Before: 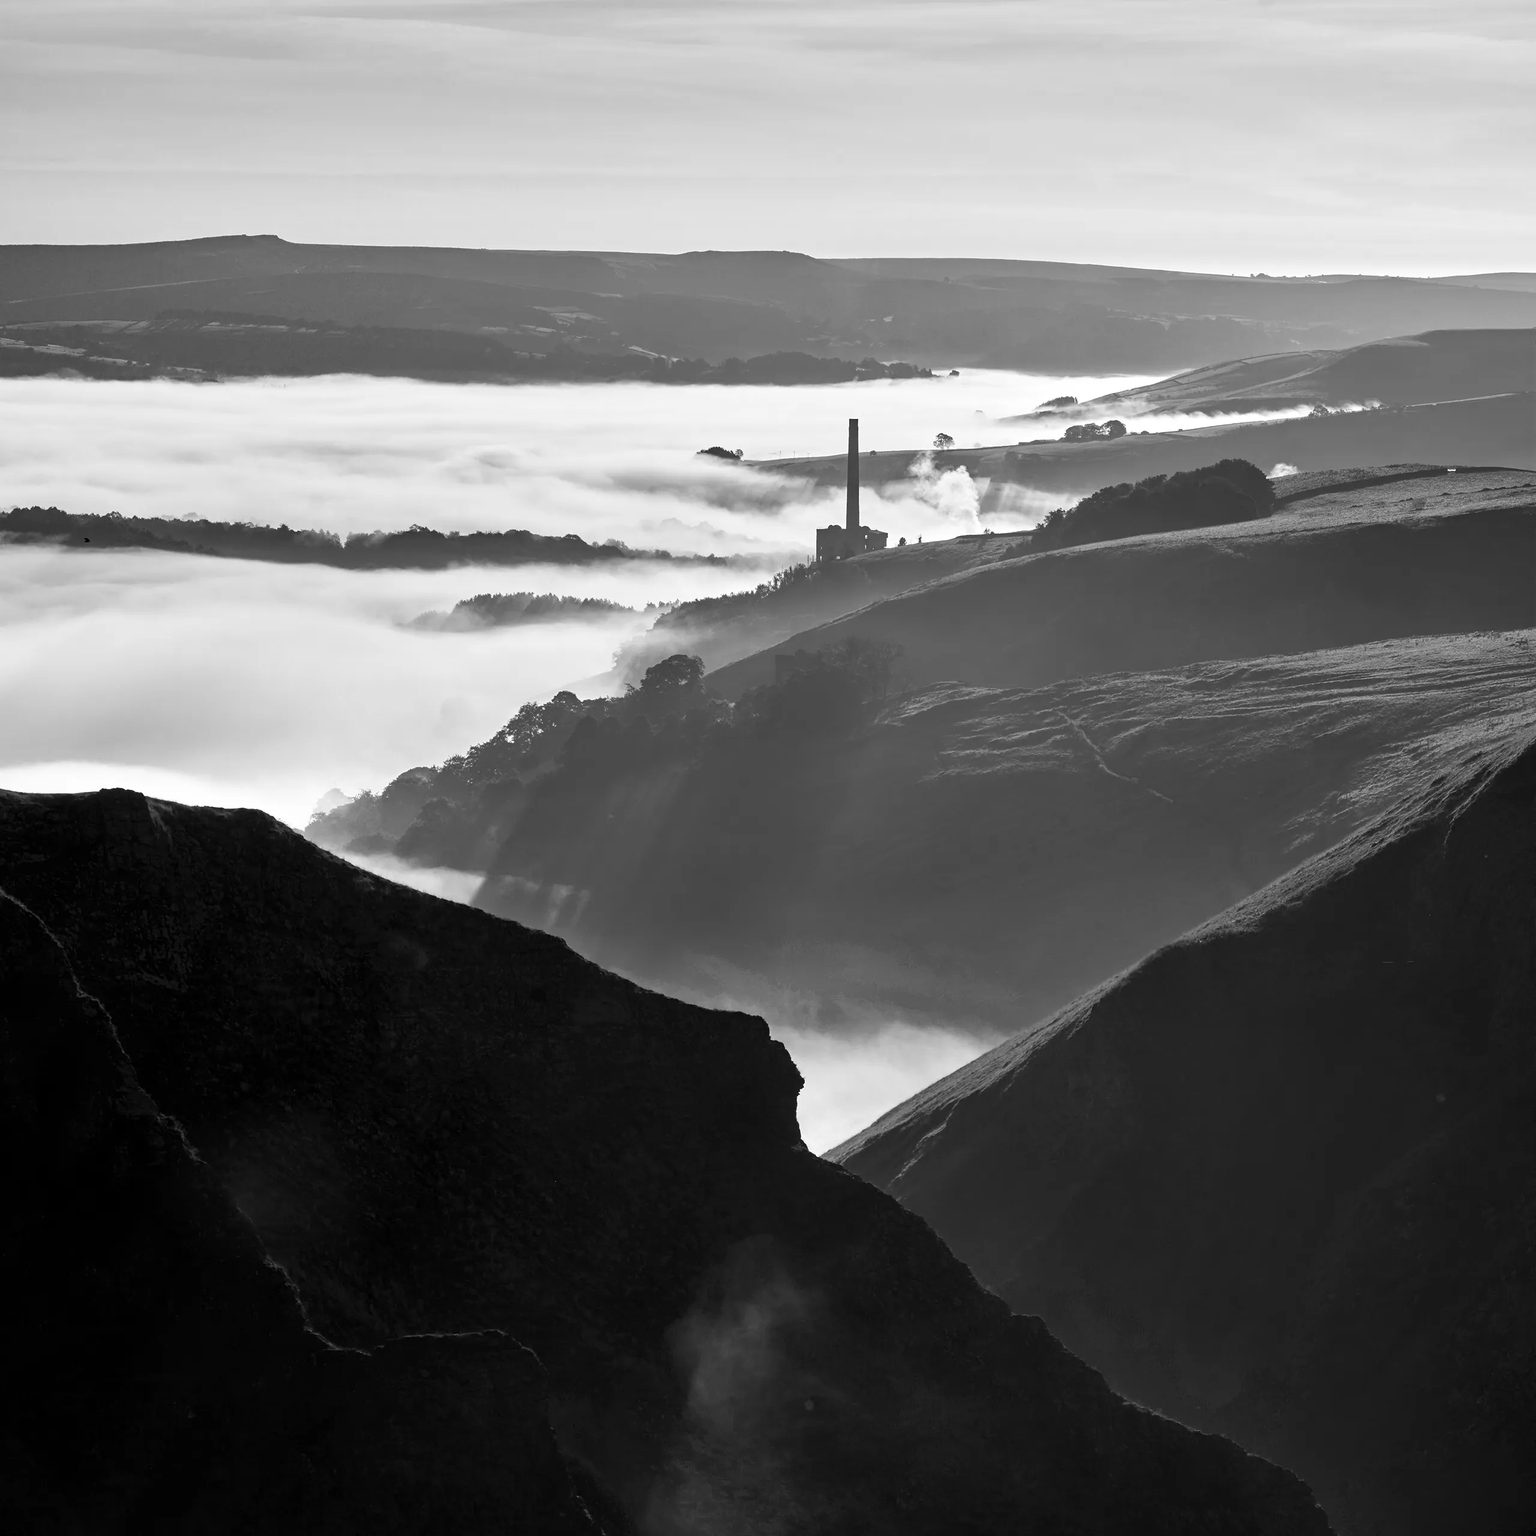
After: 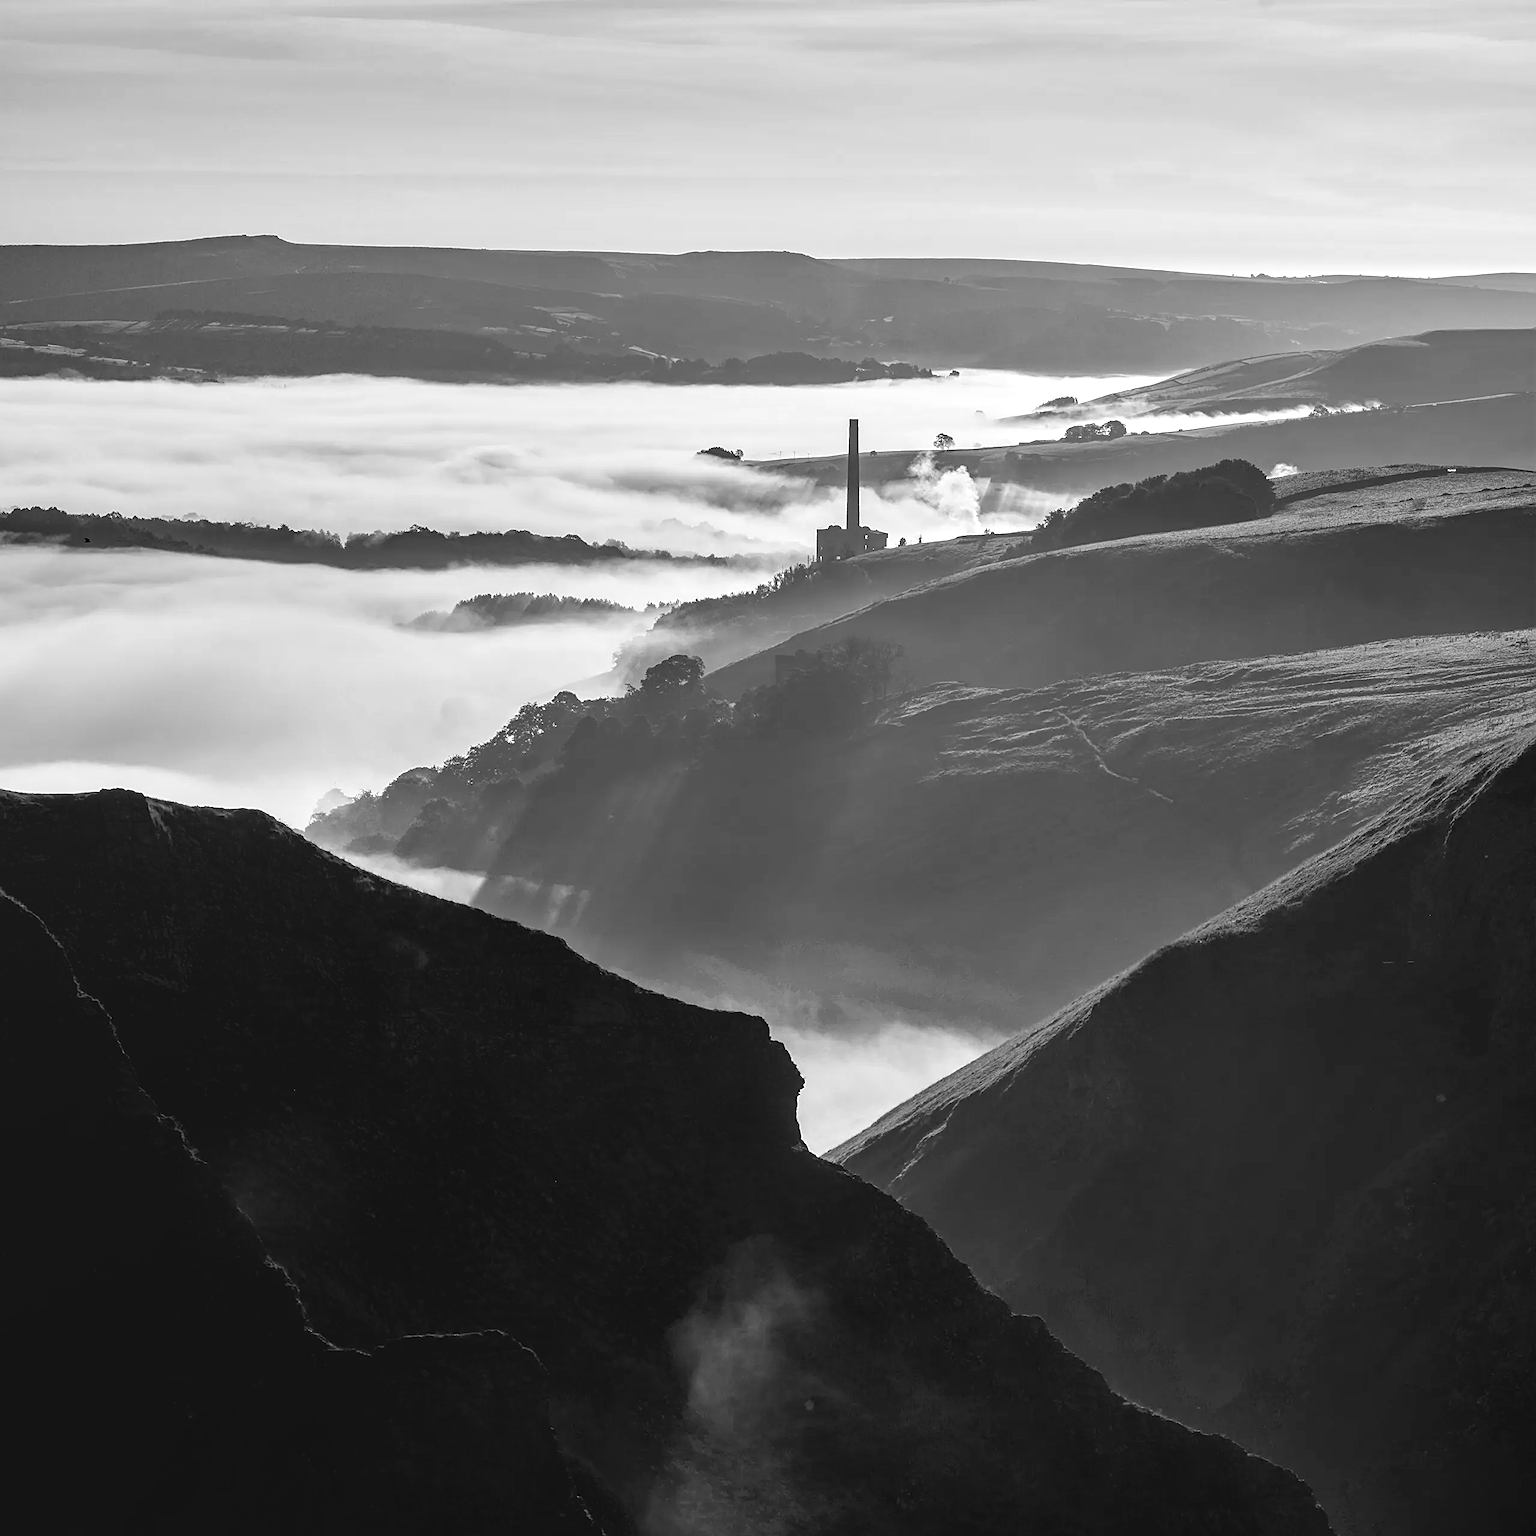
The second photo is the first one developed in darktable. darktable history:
local contrast: detail 130%
contrast brightness saturation: contrast -0.1, saturation -0.085
color zones: curves: ch1 [(0, 0.831) (0.08, 0.771) (0.157, 0.268) (0.241, 0.207) (0.562, -0.005) (0.714, -0.013) (0.876, 0.01) (1, 0.831)]
sharpen: on, module defaults
exposure: black level correction 0, exposure 0.199 EV, compensate exposure bias true, compensate highlight preservation false
